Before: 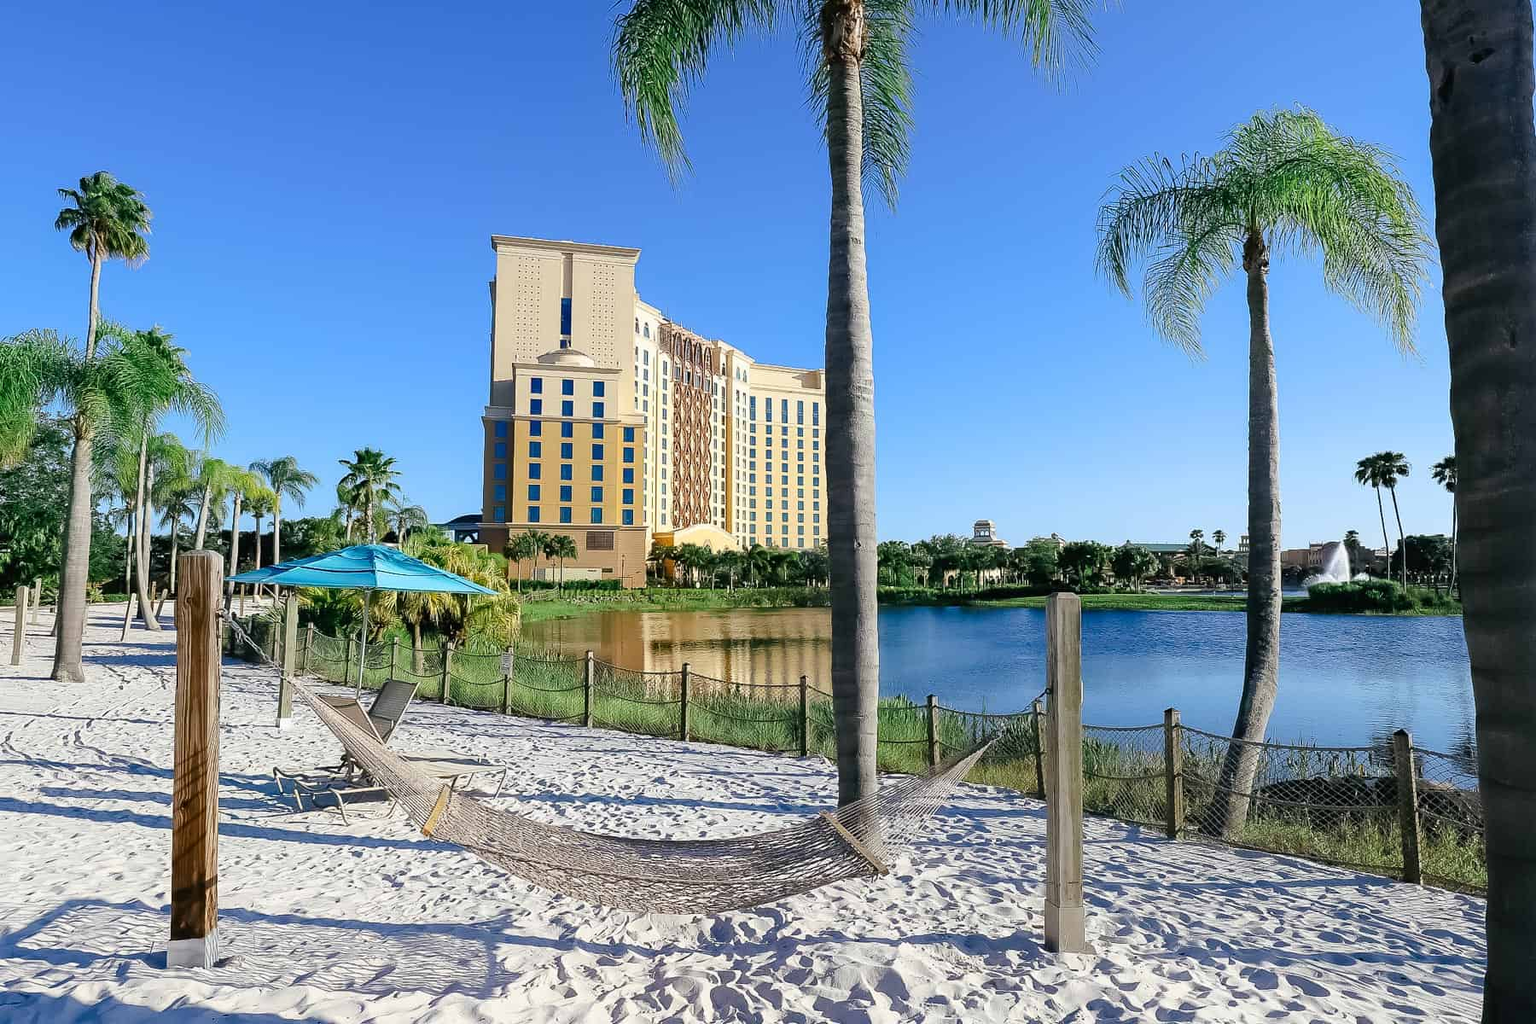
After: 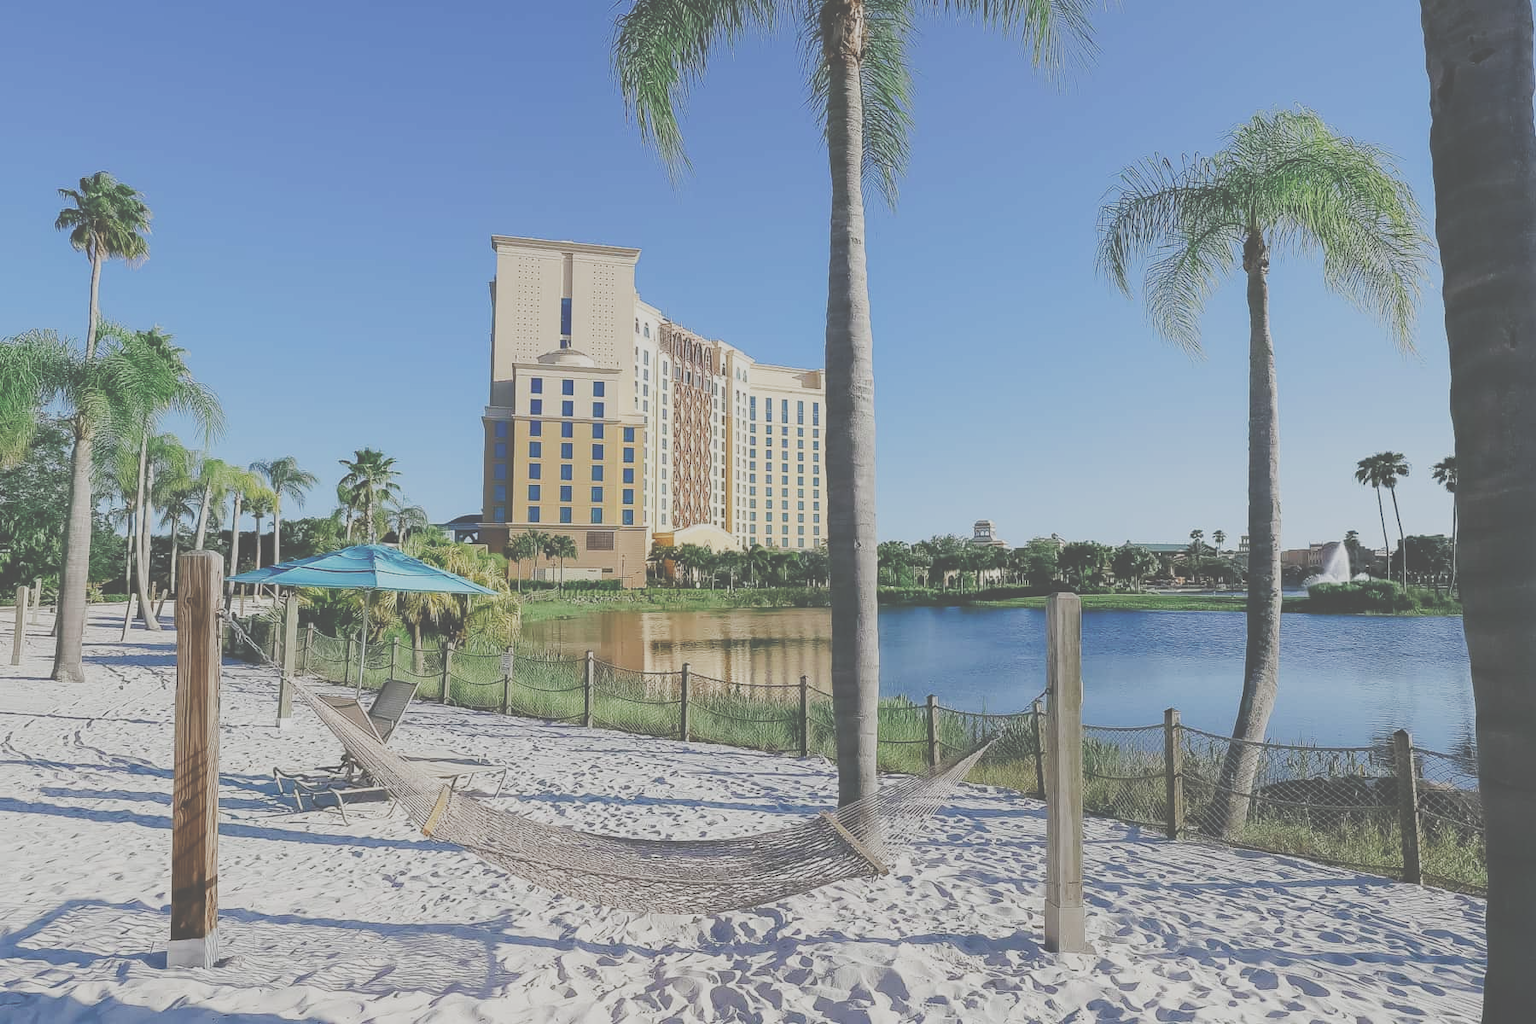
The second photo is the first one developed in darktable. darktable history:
filmic rgb: black relative exposure -7.27 EV, white relative exposure 5.07 EV, hardness 3.22, add noise in highlights 0, preserve chrominance no, color science v3 (2019), use custom middle-gray values true, contrast in highlights soft
exposure: black level correction -0.086, compensate highlight preservation false
